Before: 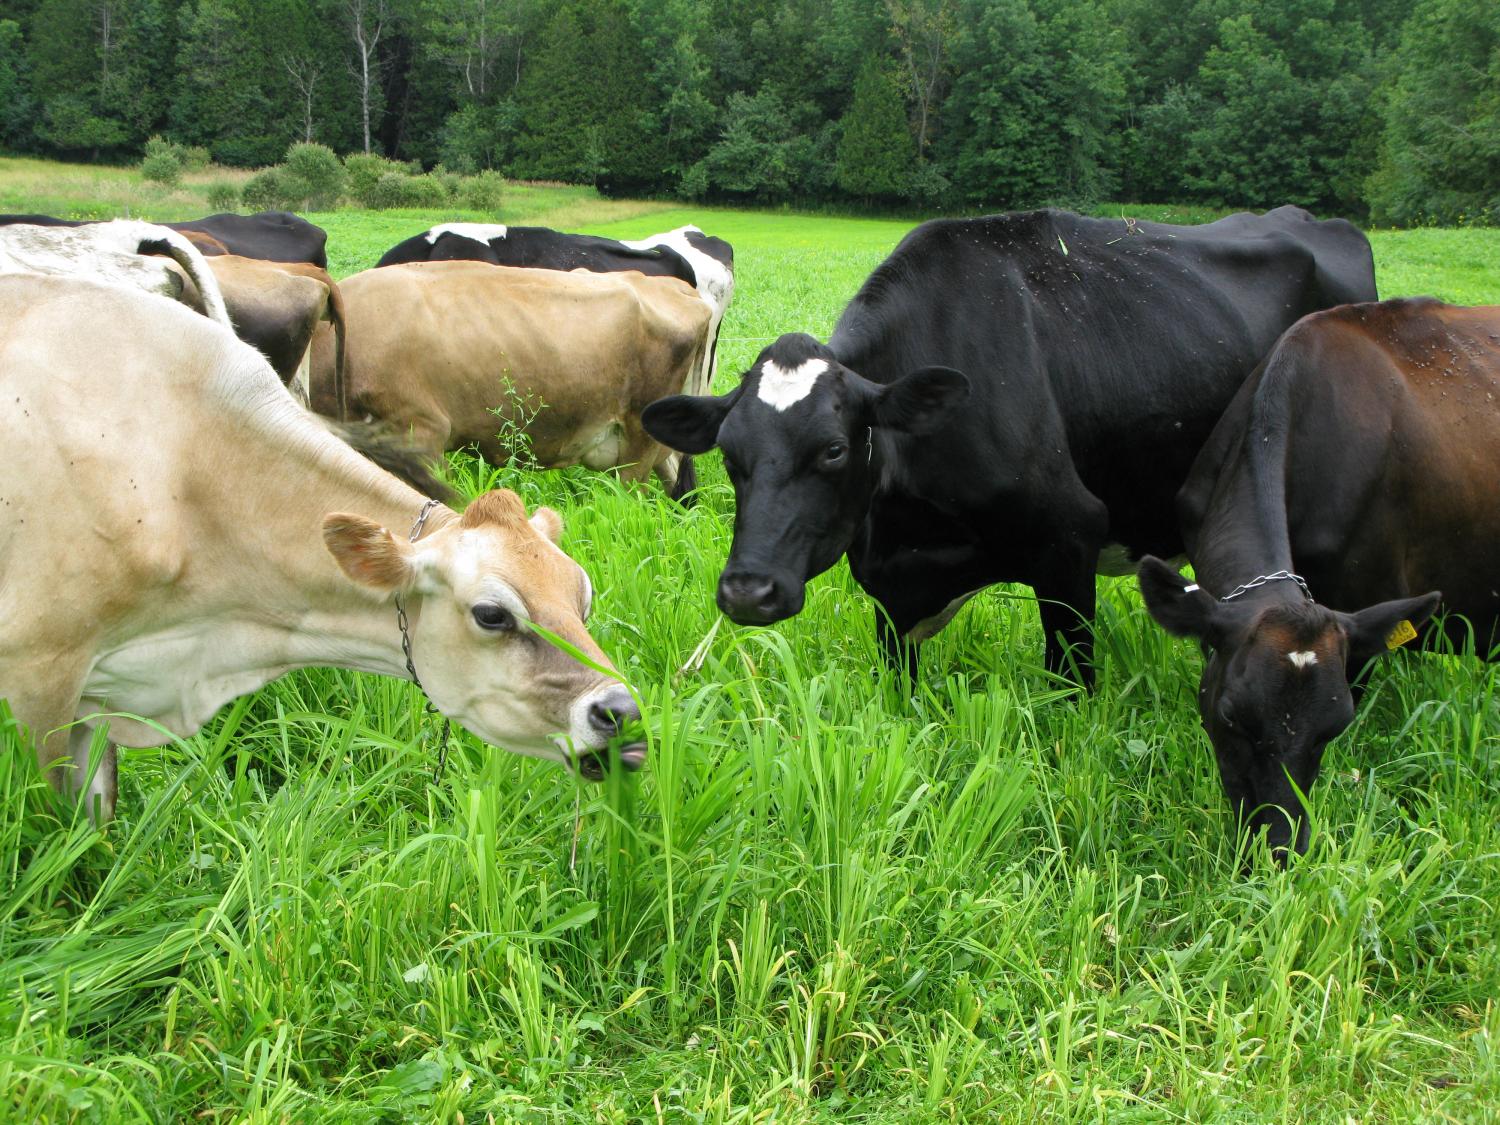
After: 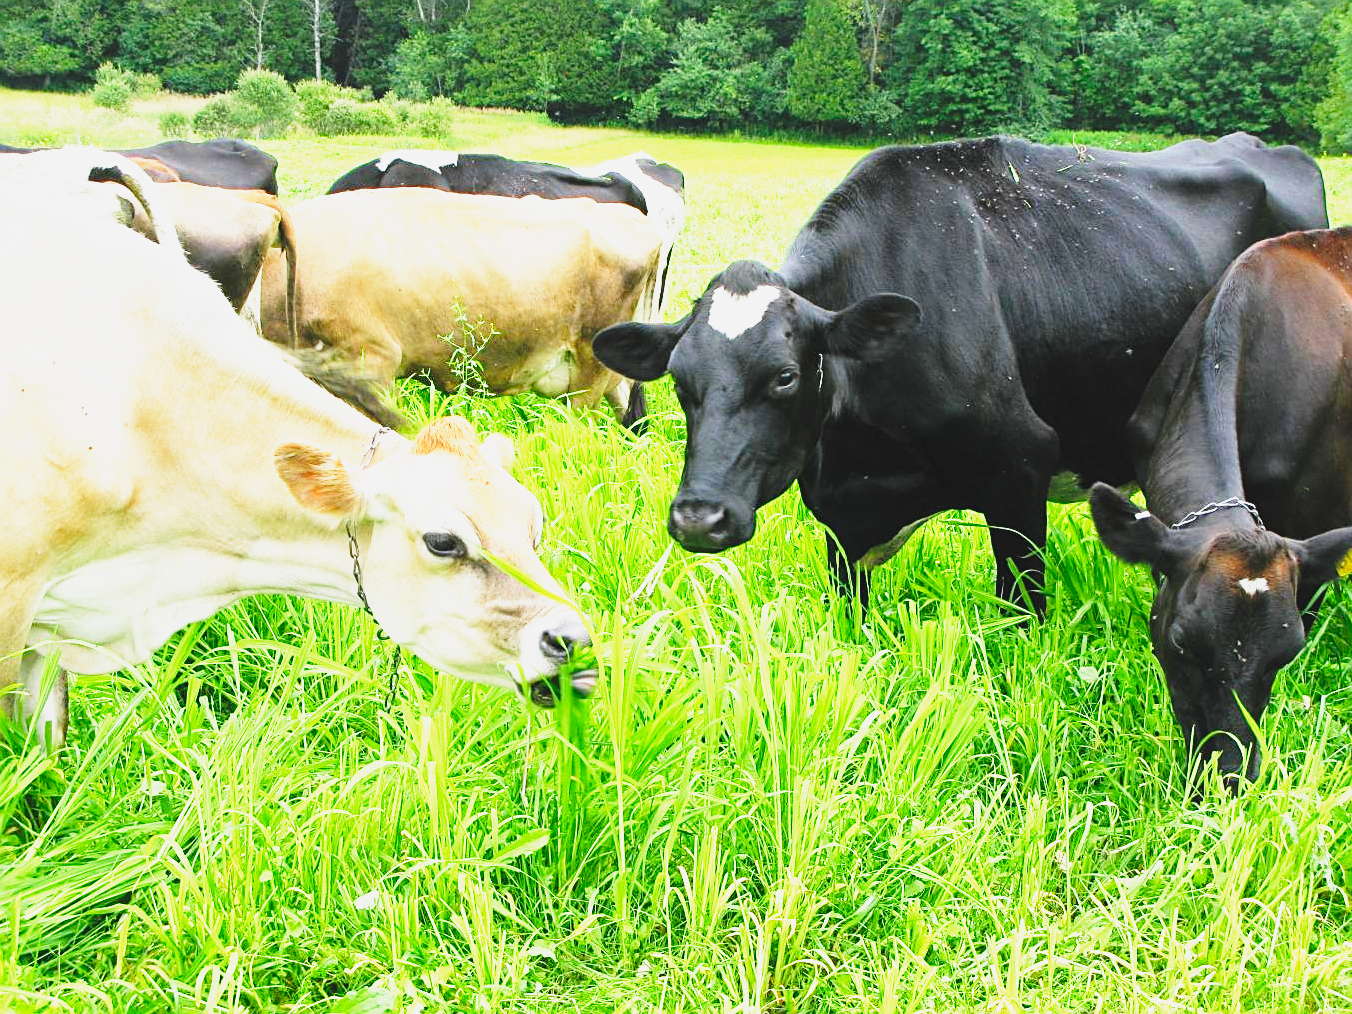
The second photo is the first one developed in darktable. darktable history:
base curve: curves: ch0 [(0, 0) (0.026, 0.03) (0.109, 0.232) (0.351, 0.748) (0.669, 0.968) (1, 1)], preserve colors none
crop: left 3.275%, top 6.521%, right 6.545%, bottom 3.268%
exposure: black level correction 0, exposure 0.499 EV, compensate exposure bias true, compensate highlight preservation false
contrast brightness saturation: contrast -0.101, brightness 0.051, saturation 0.082
sharpen: on, module defaults
